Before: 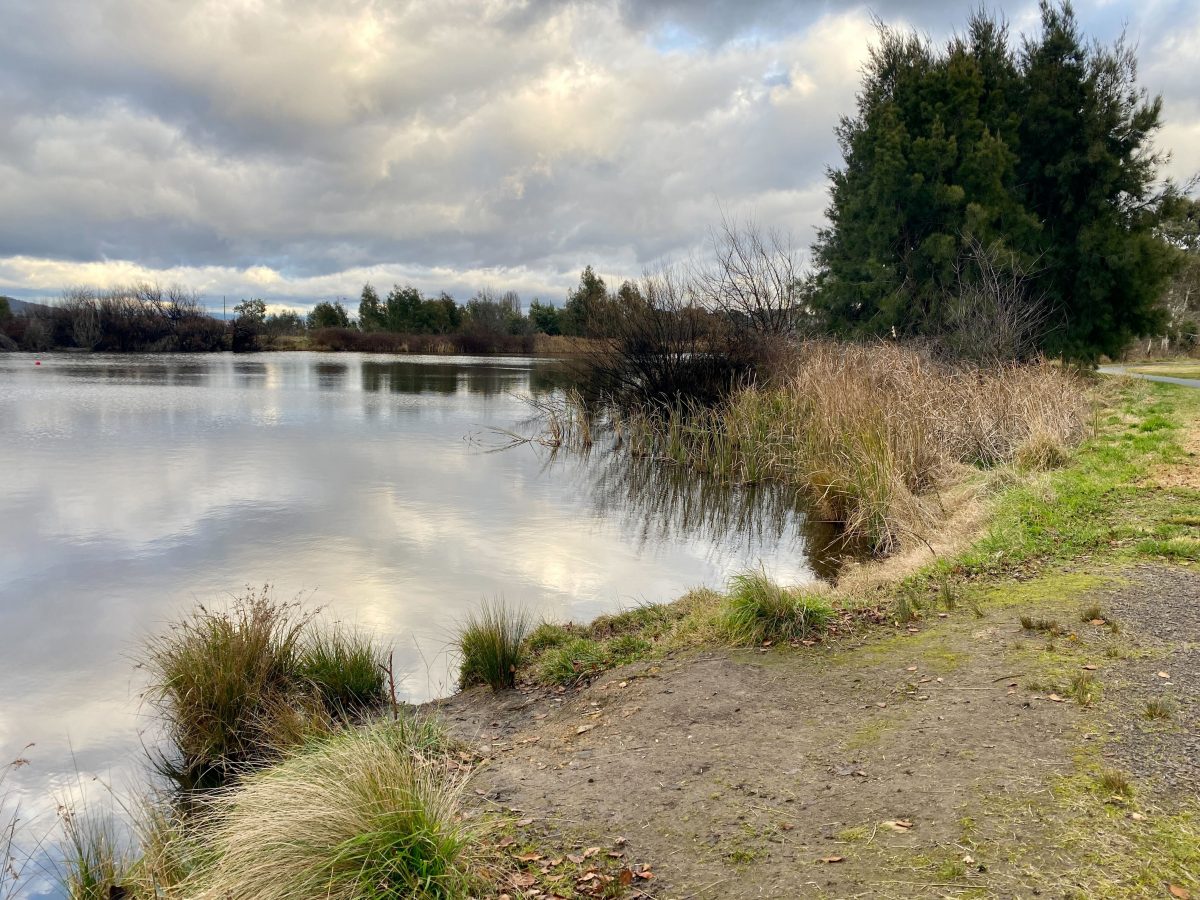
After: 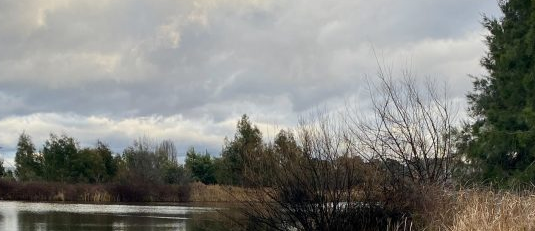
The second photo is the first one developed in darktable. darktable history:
crop: left 28.672%, top 16.825%, right 26.667%, bottom 57.476%
